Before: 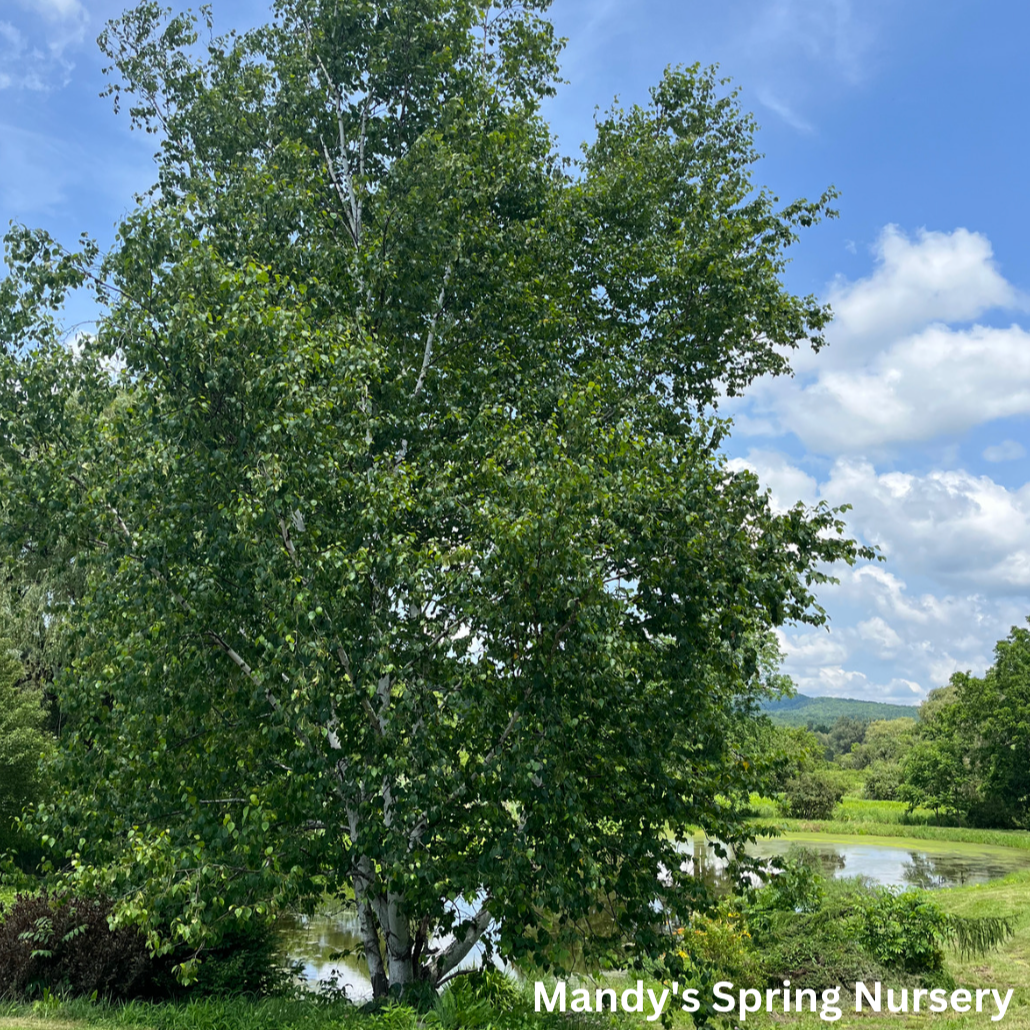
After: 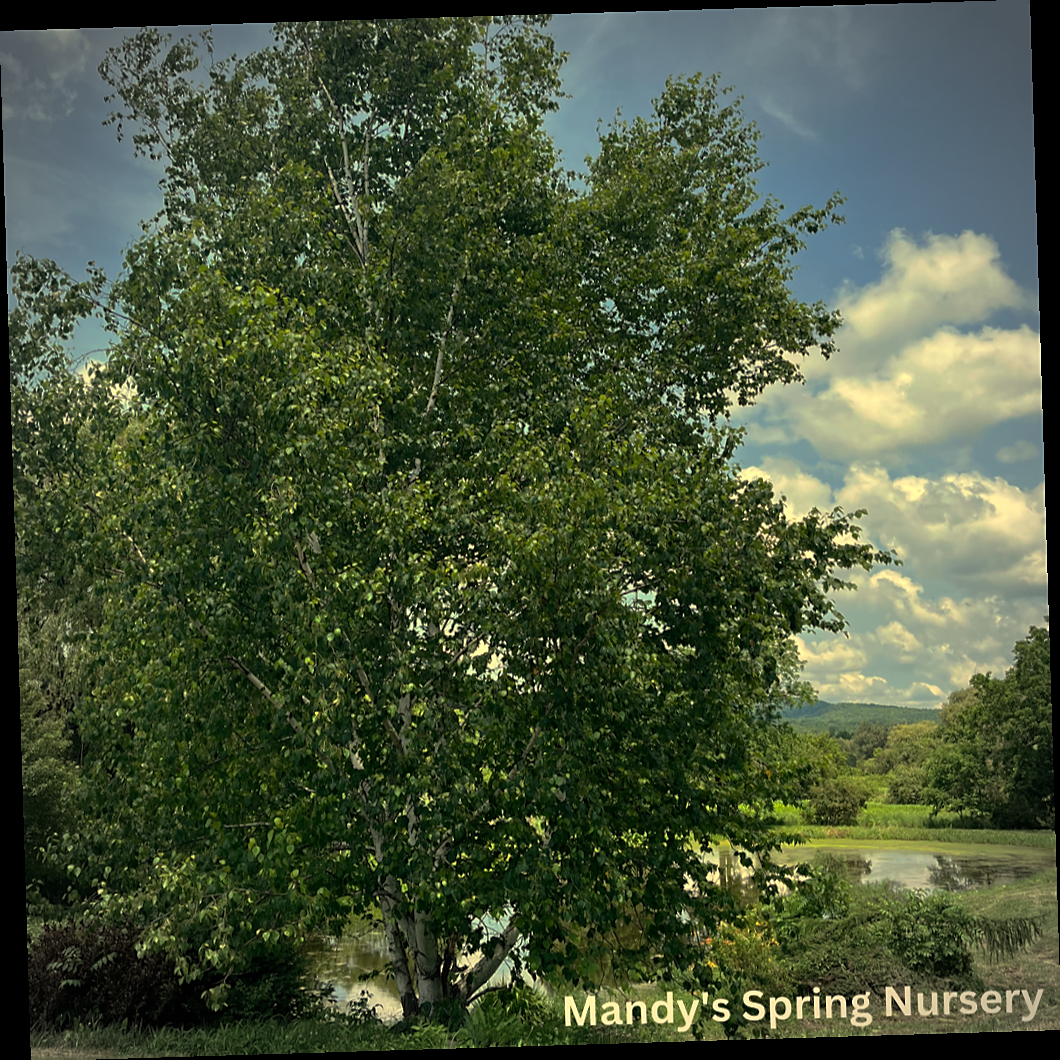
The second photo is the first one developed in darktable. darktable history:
rotate and perspective: rotation -1.75°, automatic cropping off
white balance: red 1.08, blue 0.791
sharpen: radius 1.458, amount 0.398, threshold 1.271
base curve: curves: ch0 [(0, 0) (0.595, 0.418) (1, 1)], preserve colors none
vignetting: on, module defaults
